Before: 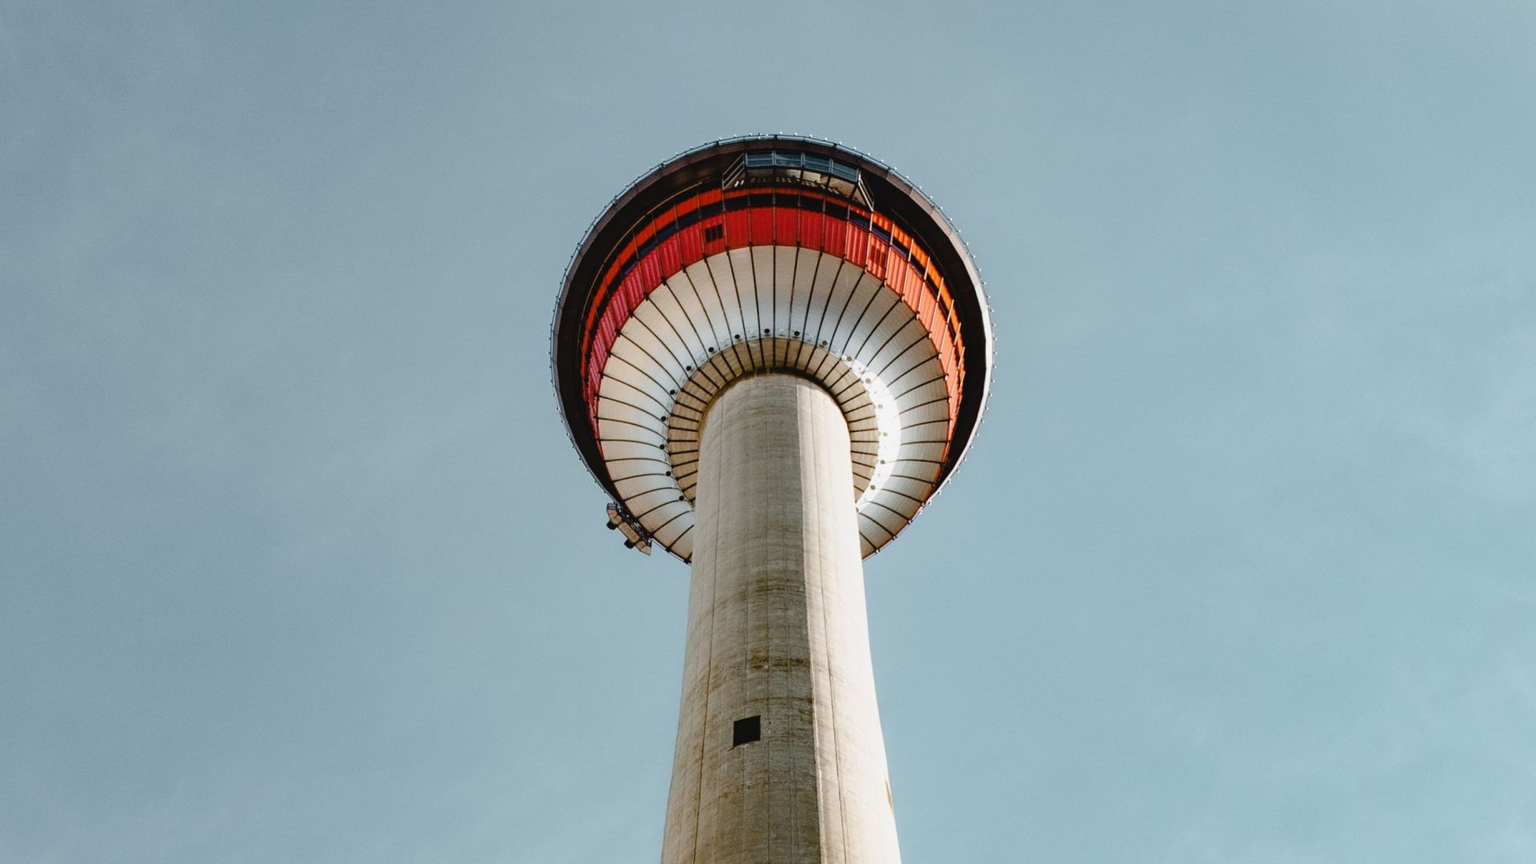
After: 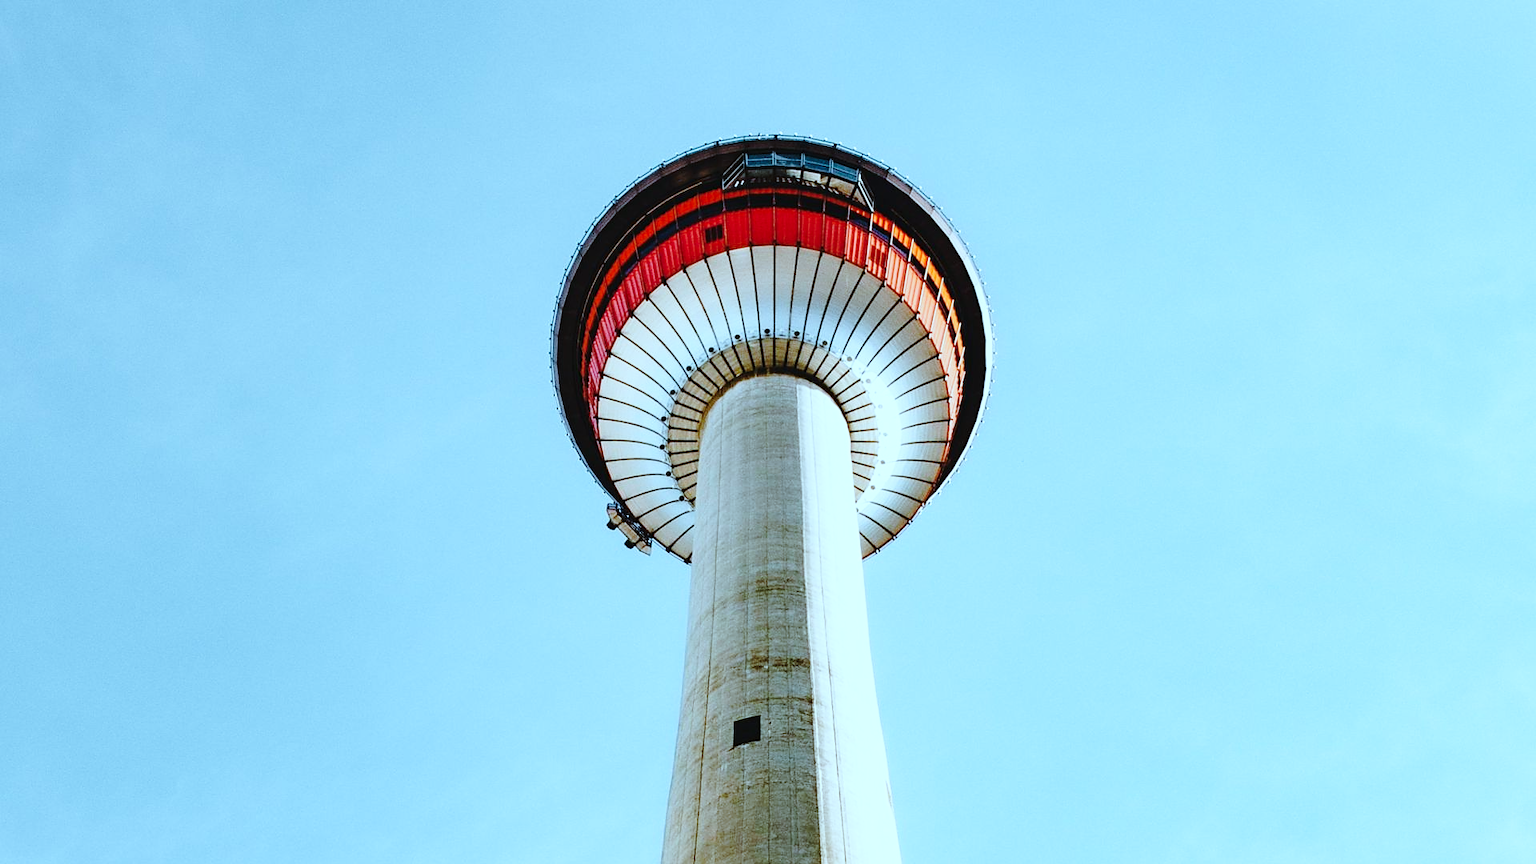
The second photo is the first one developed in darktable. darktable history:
base curve: curves: ch0 [(0, 0) (0.028, 0.03) (0.121, 0.232) (0.46, 0.748) (0.859, 0.968) (1, 1)], preserve colors none
sharpen: radius 0.969, amount 0.604
white balance: red 0.931, blue 1.11
color correction: highlights a* -10.04, highlights b* -10.37
